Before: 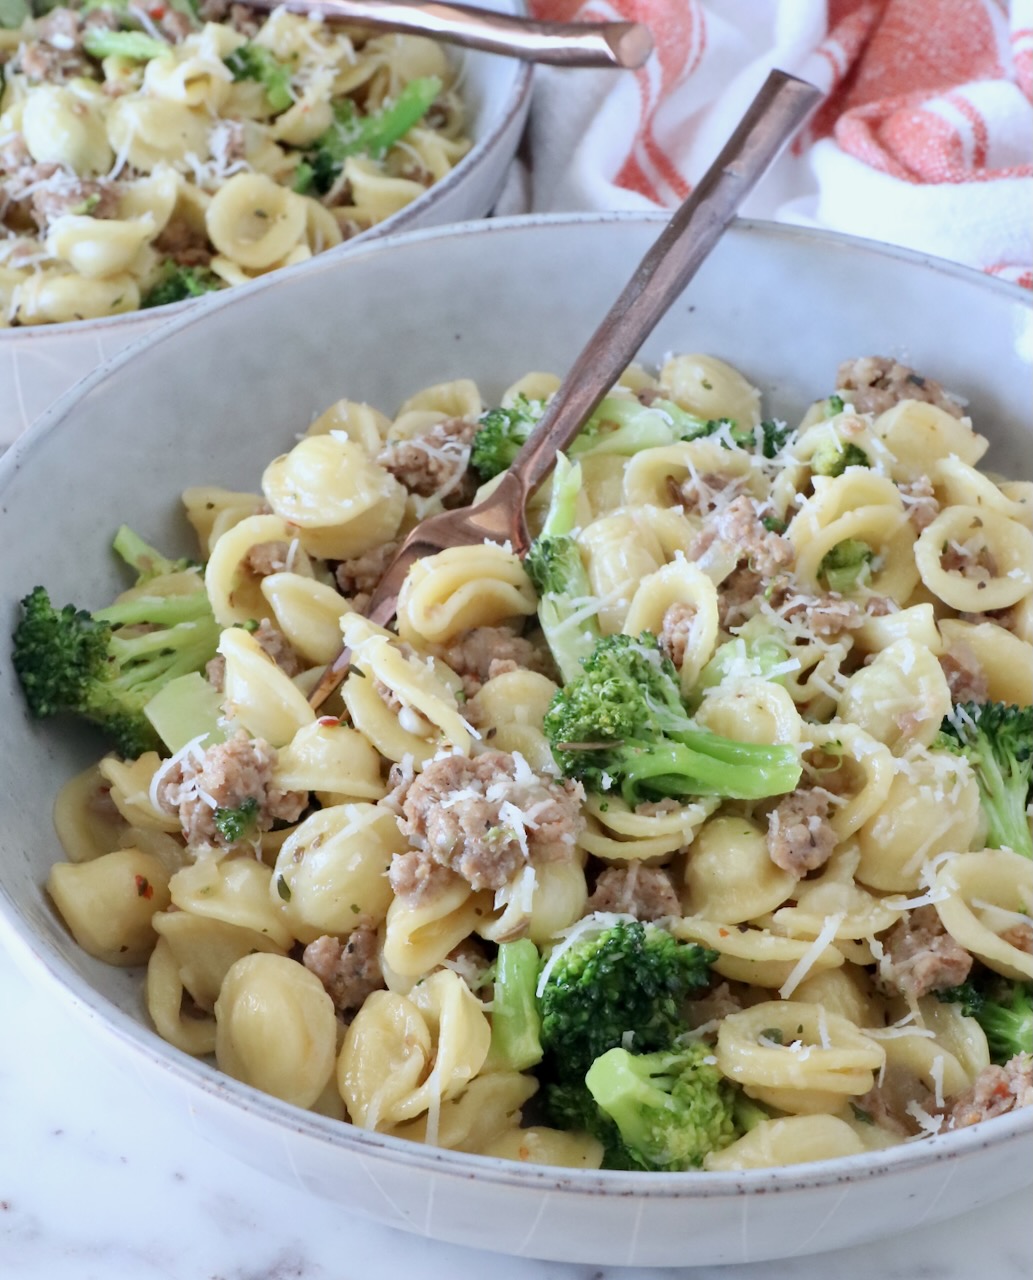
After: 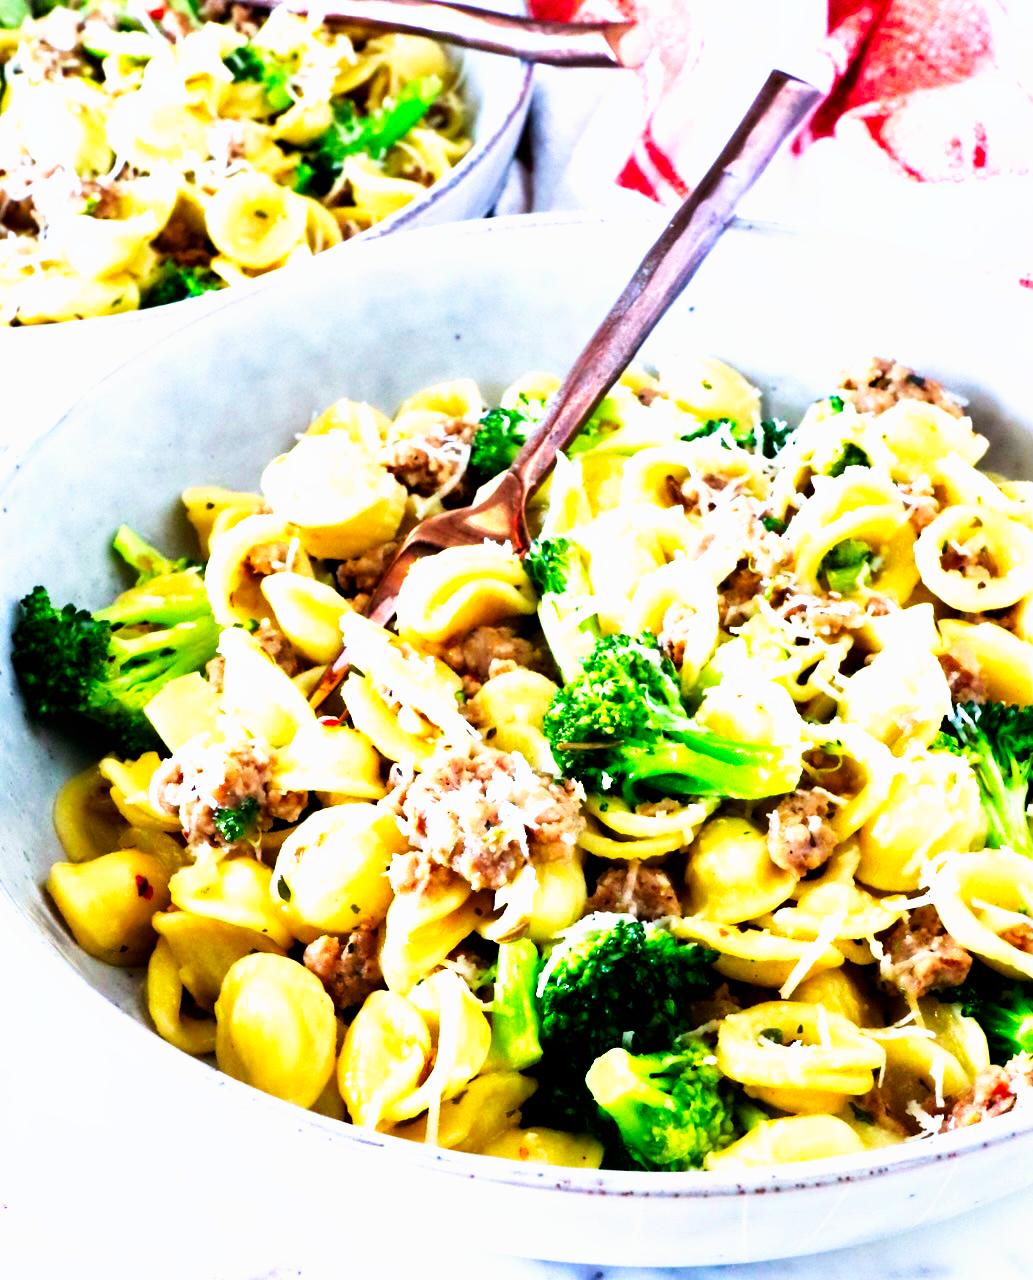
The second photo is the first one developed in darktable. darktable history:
tone curve: curves: ch0 [(0, 0) (0.003, 0) (0.011, 0) (0.025, 0) (0.044, 0.001) (0.069, 0.003) (0.1, 0.003) (0.136, 0.006) (0.177, 0.014) (0.224, 0.056) (0.277, 0.128) (0.335, 0.218) (0.399, 0.346) (0.468, 0.512) (0.543, 0.713) (0.623, 0.898) (0.709, 0.987) (0.801, 0.99) (0.898, 0.99) (1, 1)], preserve colors none
color balance rgb: linear chroma grading › global chroma 13.3%, global vibrance 41.49%
